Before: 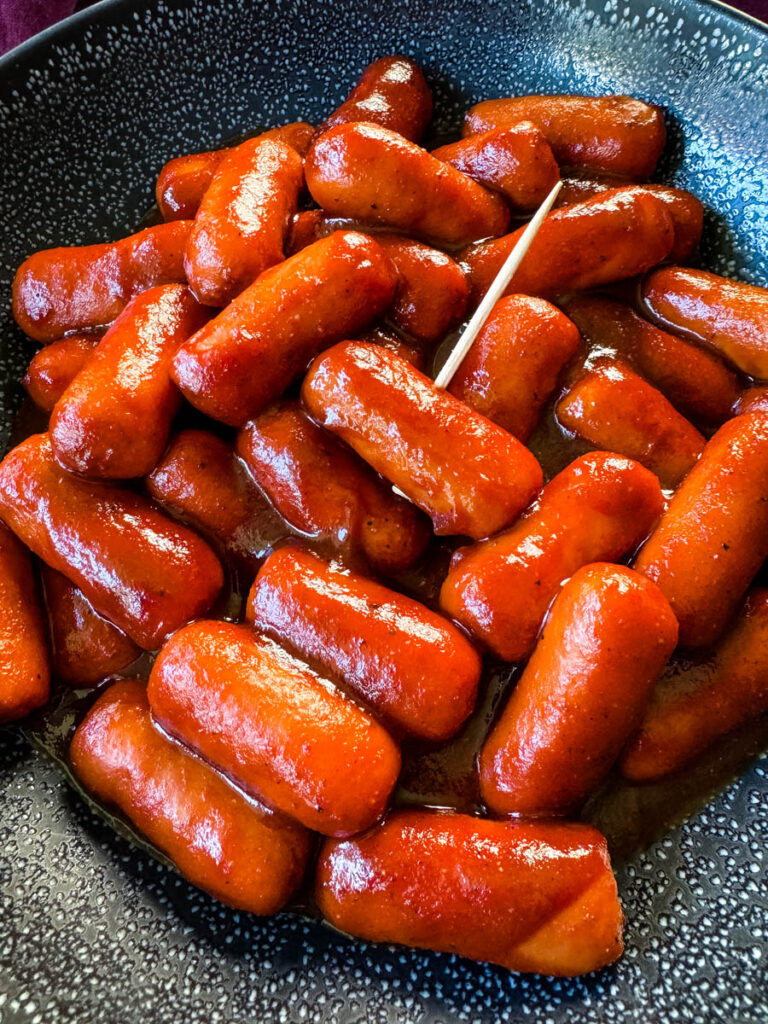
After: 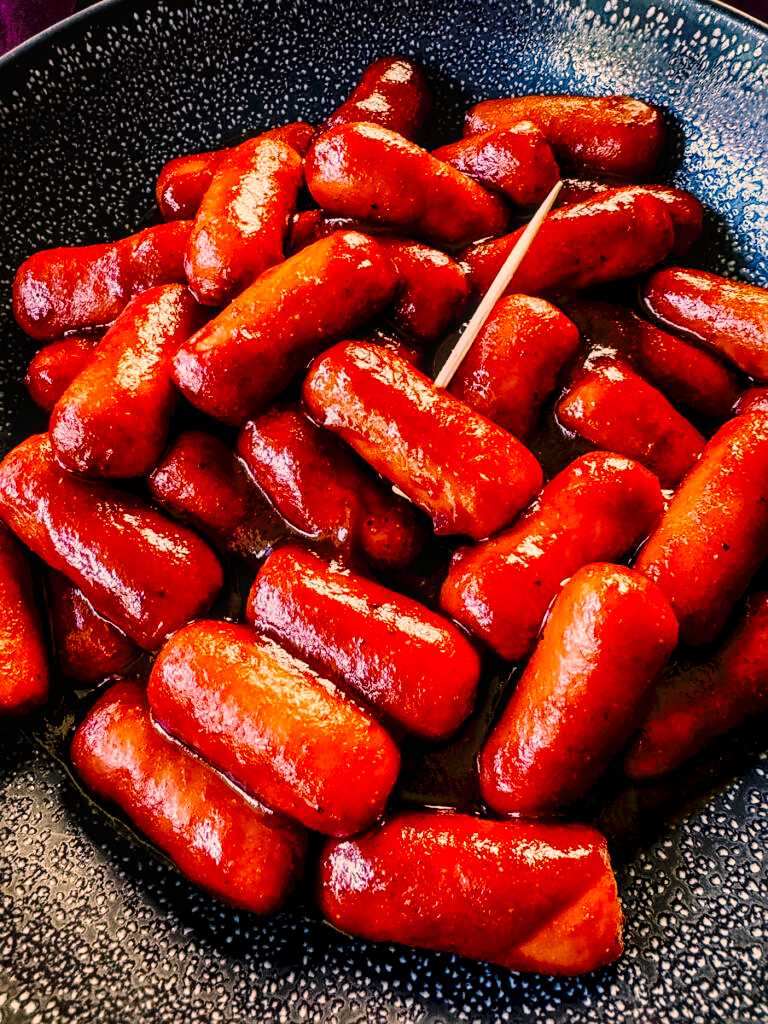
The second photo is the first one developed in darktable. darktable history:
exposure: exposure -0.488 EV, compensate highlight preservation false
sharpen: radius 1.914, amount 0.396, threshold 1.438
tone curve: curves: ch0 [(0, 0) (0.003, 0.026) (0.011, 0.024) (0.025, 0.022) (0.044, 0.031) (0.069, 0.067) (0.1, 0.094) (0.136, 0.102) (0.177, 0.14) (0.224, 0.189) (0.277, 0.238) (0.335, 0.325) (0.399, 0.379) (0.468, 0.453) (0.543, 0.528) (0.623, 0.609) (0.709, 0.695) (0.801, 0.793) (0.898, 0.898) (1, 1)], preserve colors none
base curve: curves: ch0 [(0, 0) (0.036, 0.025) (0.121, 0.166) (0.206, 0.329) (0.605, 0.79) (1, 1)], preserve colors none
color correction: highlights a* 20.51, highlights b* 19.39
tone equalizer: on, module defaults
local contrast: detail 130%
